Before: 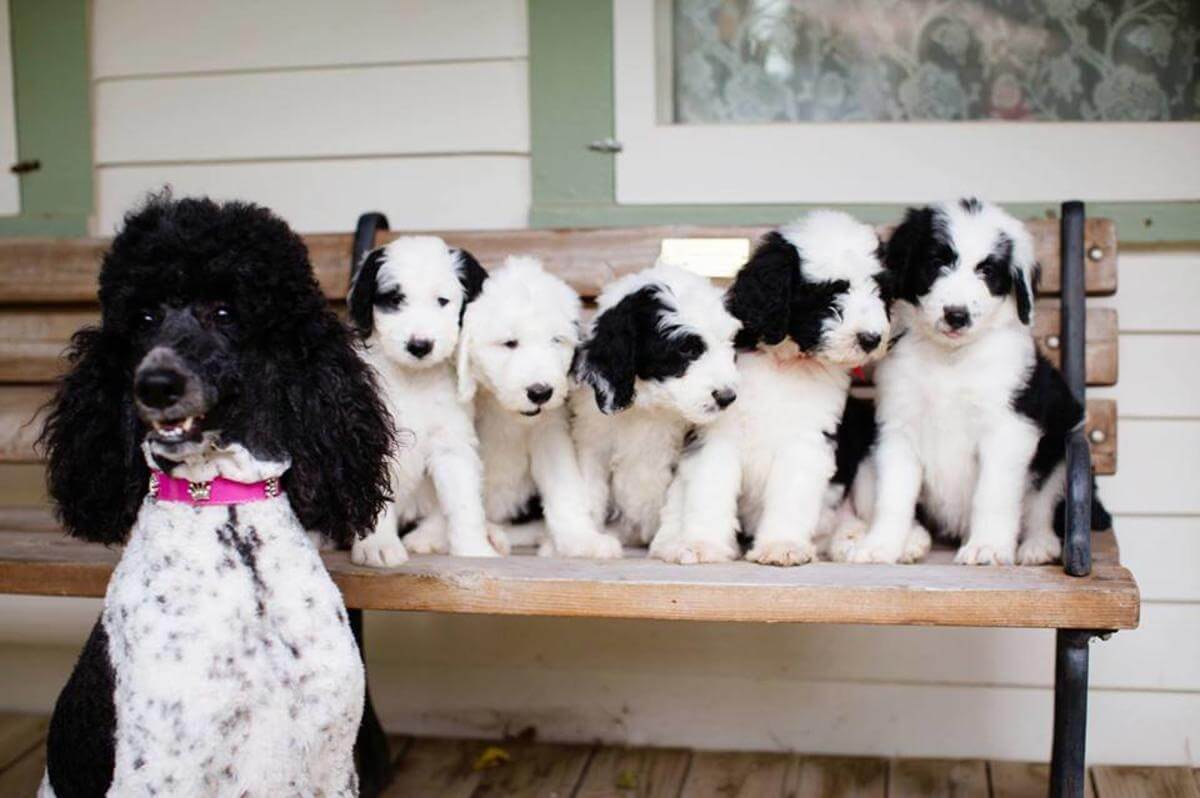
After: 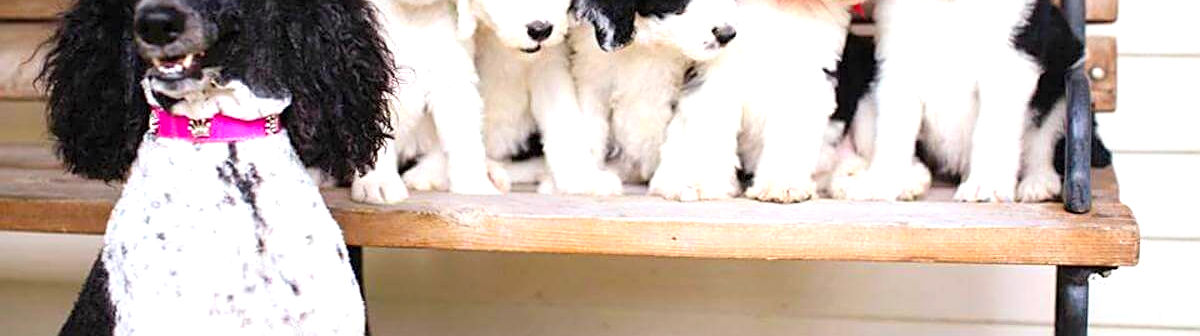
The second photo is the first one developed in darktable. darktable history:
crop: top 45.551%, bottom 12.262%
sharpen: on, module defaults
contrast brightness saturation: brightness 0.09, saturation 0.19
exposure: black level correction 0, exposure 0.7 EV, compensate exposure bias true, compensate highlight preservation false
